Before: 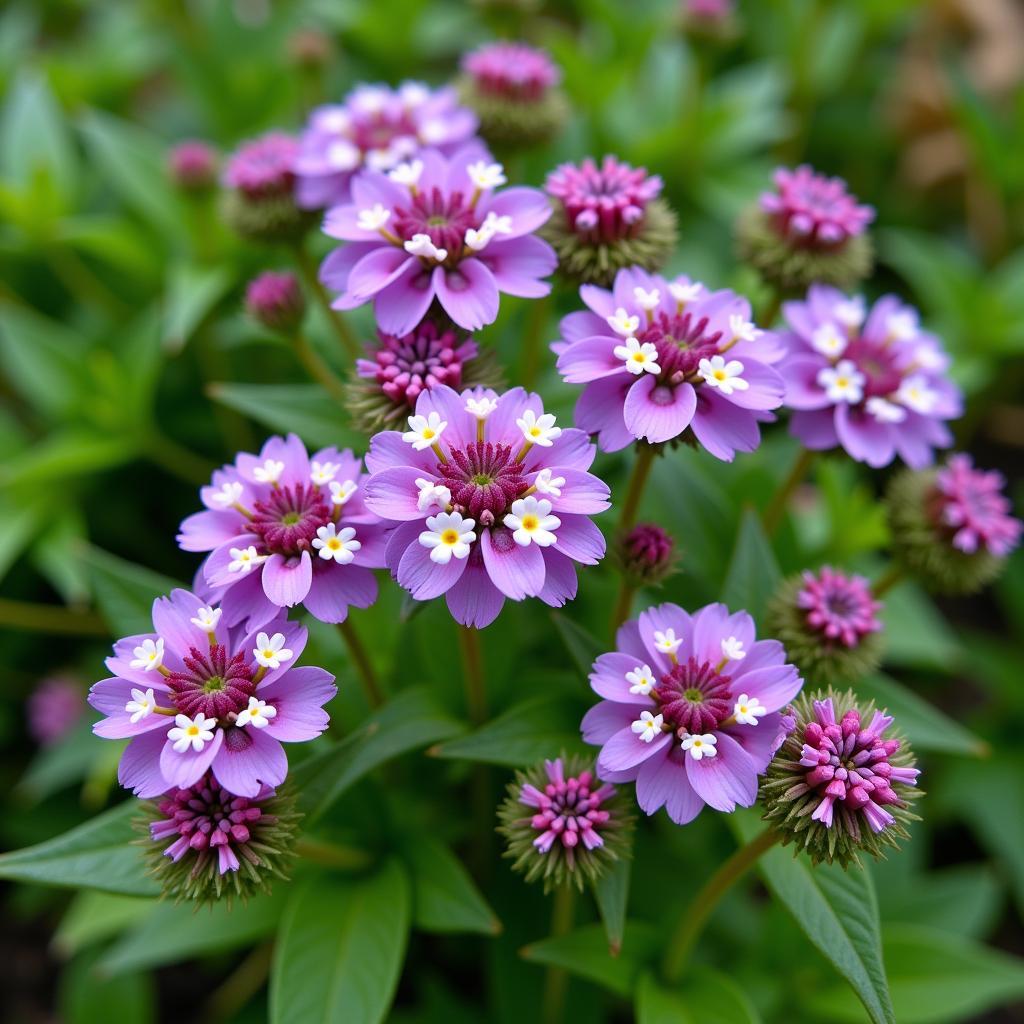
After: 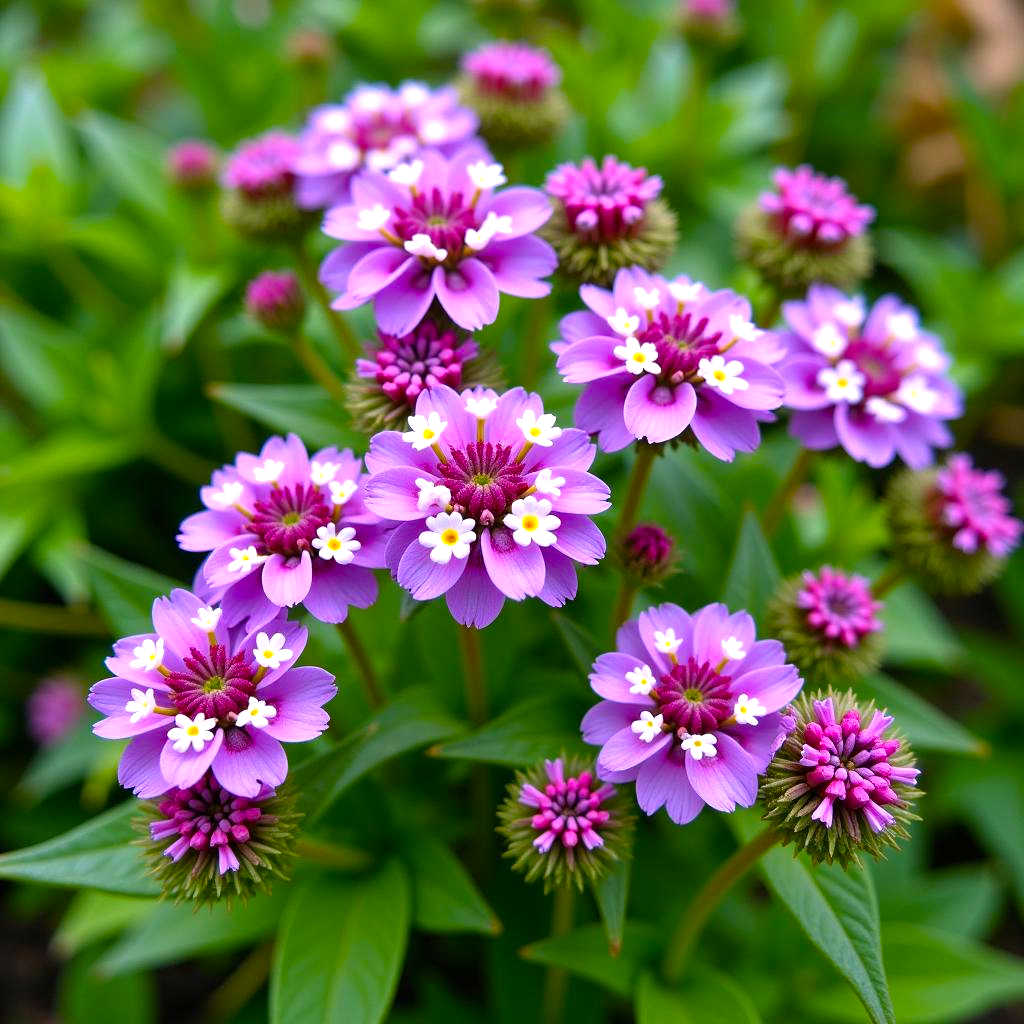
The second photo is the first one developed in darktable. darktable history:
color balance rgb: highlights gain › chroma 1.554%, highlights gain › hue 312.6°, perceptual saturation grading › global saturation 25.157%, perceptual brilliance grading › global brilliance 12.422%, global vibrance 10.041%
